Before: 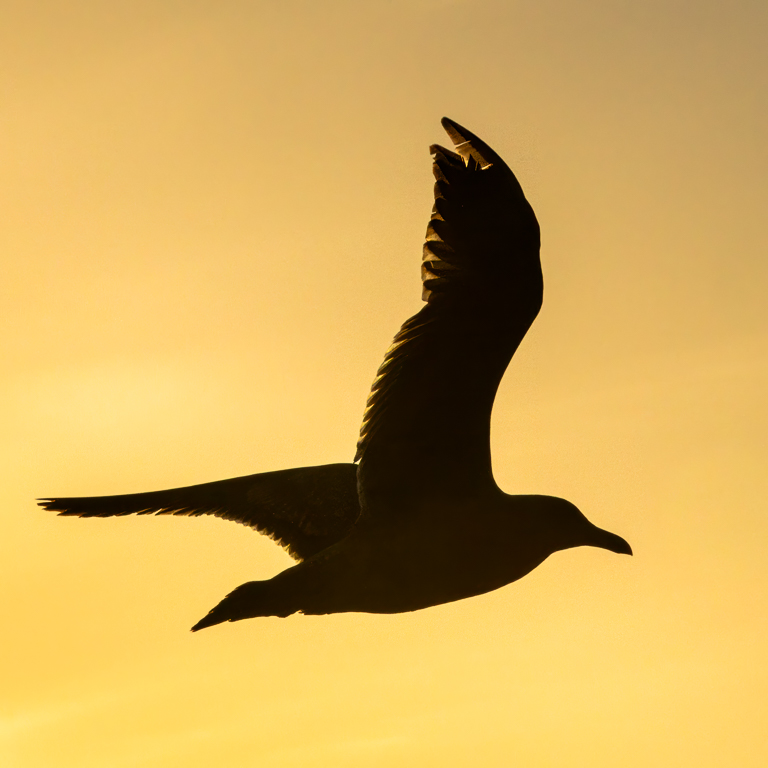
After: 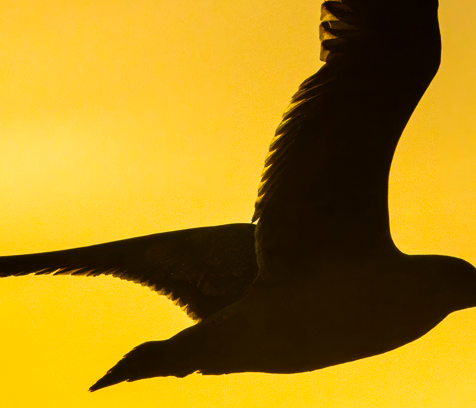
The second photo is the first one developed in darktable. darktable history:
crop: left 13.312%, top 31.28%, right 24.627%, bottom 15.582%
color balance rgb: perceptual saturation grading › global saturation 25%, global vibrance 20%
